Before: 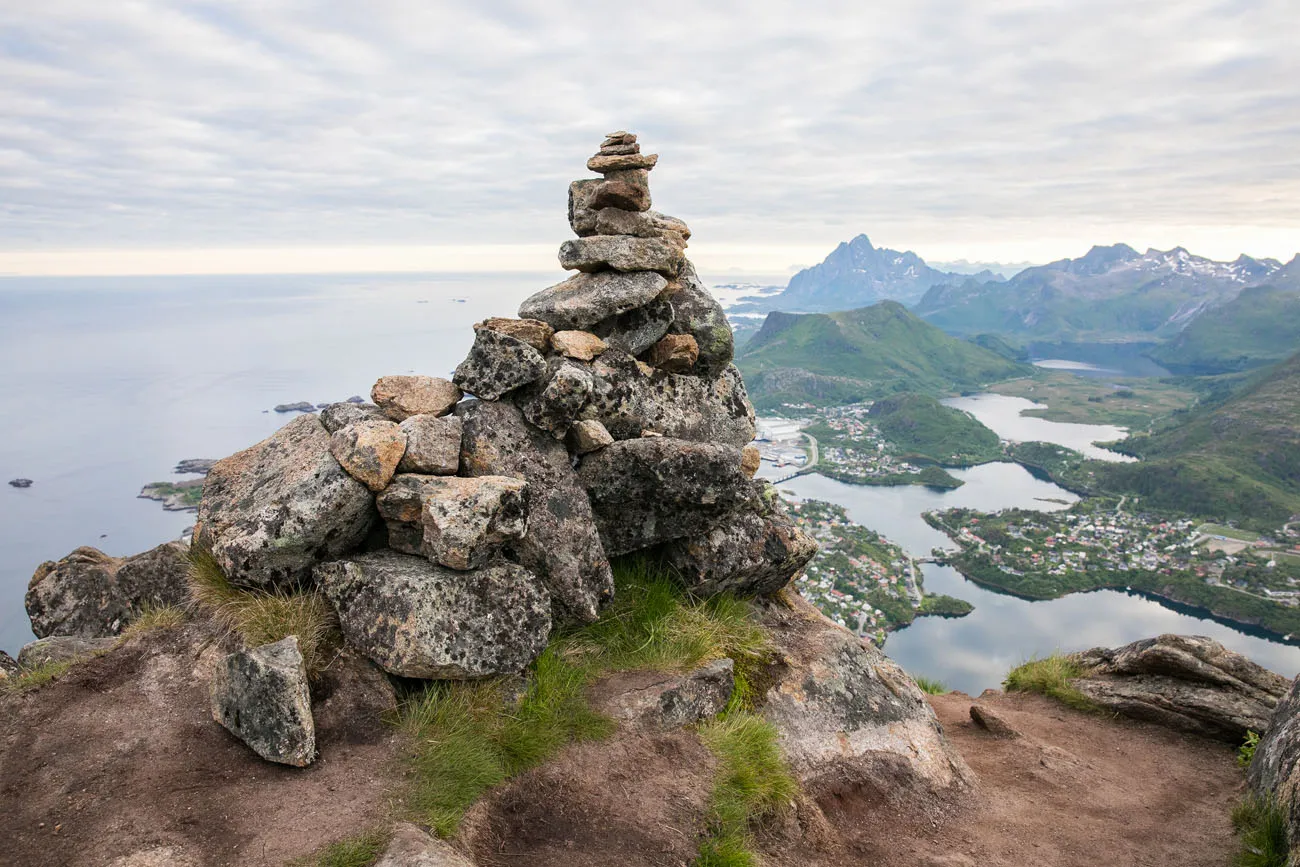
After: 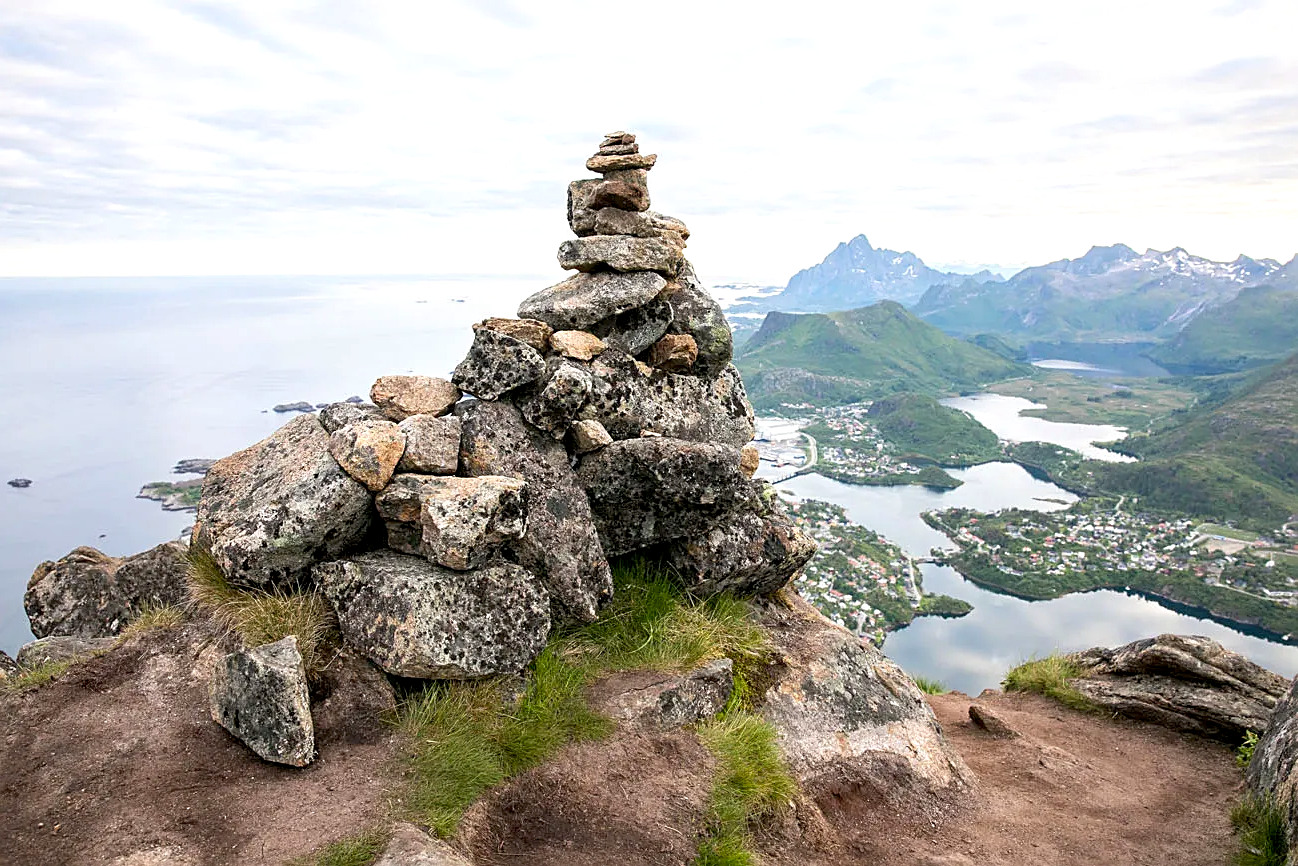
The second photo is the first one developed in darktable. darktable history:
exposure: black level correction 0.005, exposure 0.417 EV, compensate highlight preservation false
sharpen: on, module defaults
crop and rotate: left 0.126%
